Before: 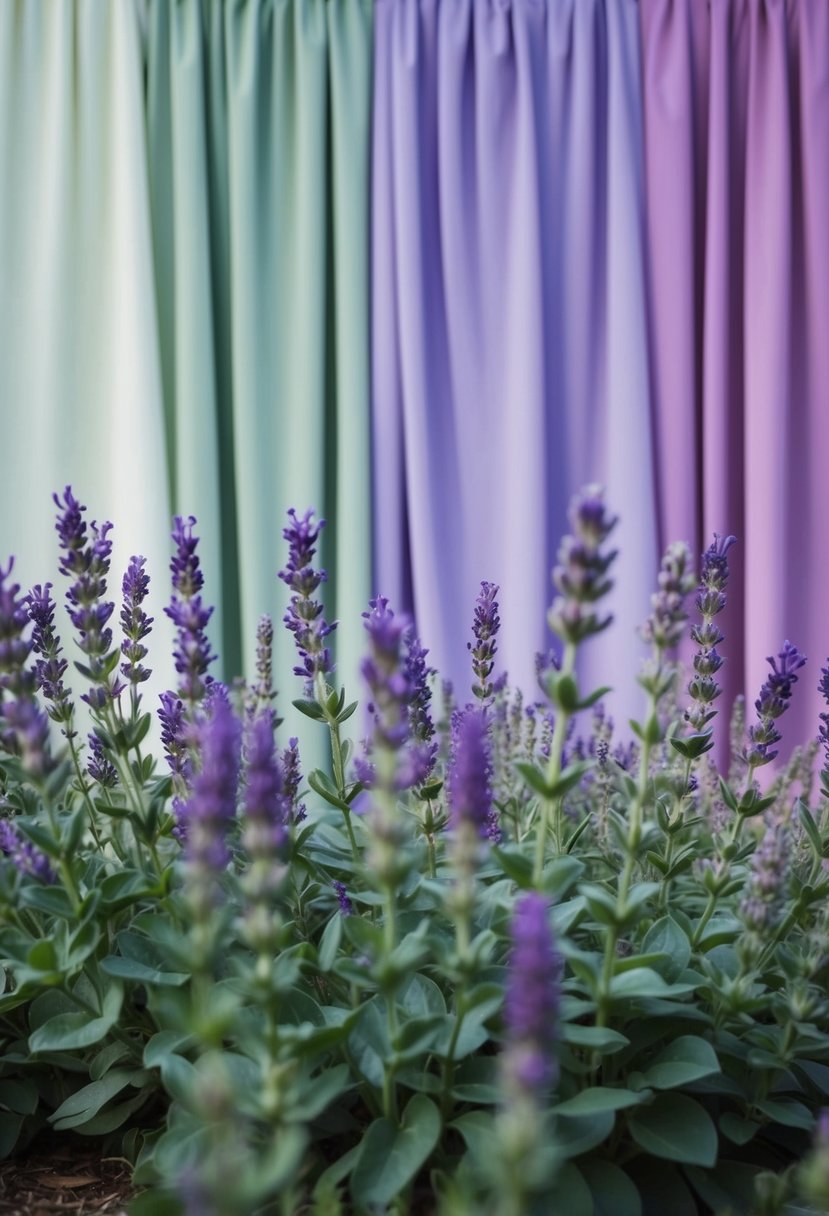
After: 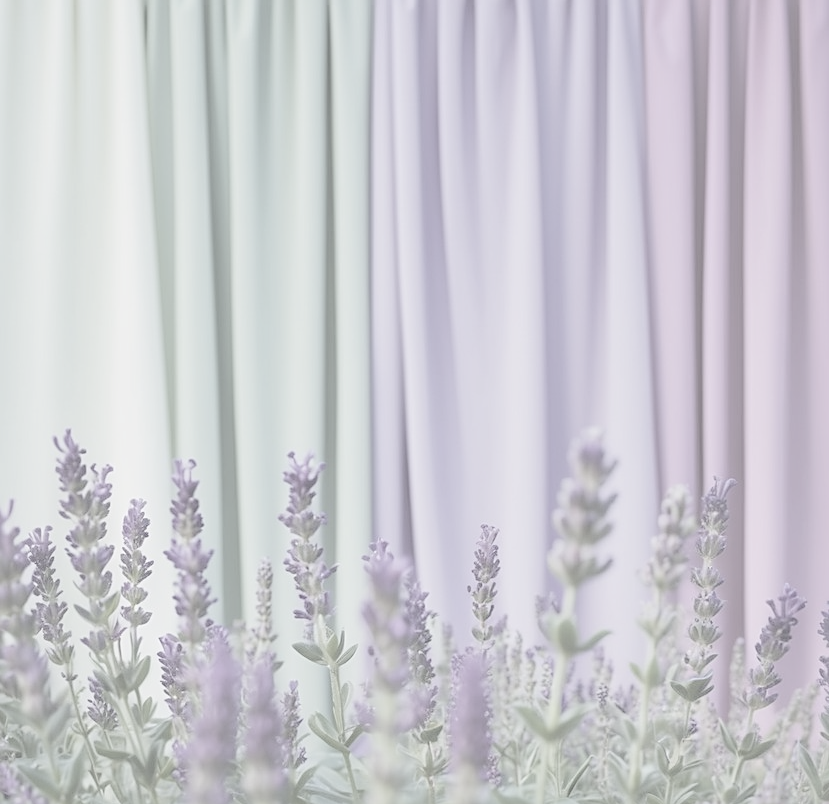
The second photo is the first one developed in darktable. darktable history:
crop and rotate: top 4.742%, bottom 29.099%
color correction: highlights b* -0.006
contrast brightness saturation: contrast -0.325, brightness 0.742, saturation -0.781
sharpen: on, module defaults
exposure: black level correction 0, exposure 0.498 EV, compensate exposure bias true, compensate highlight preservation false
